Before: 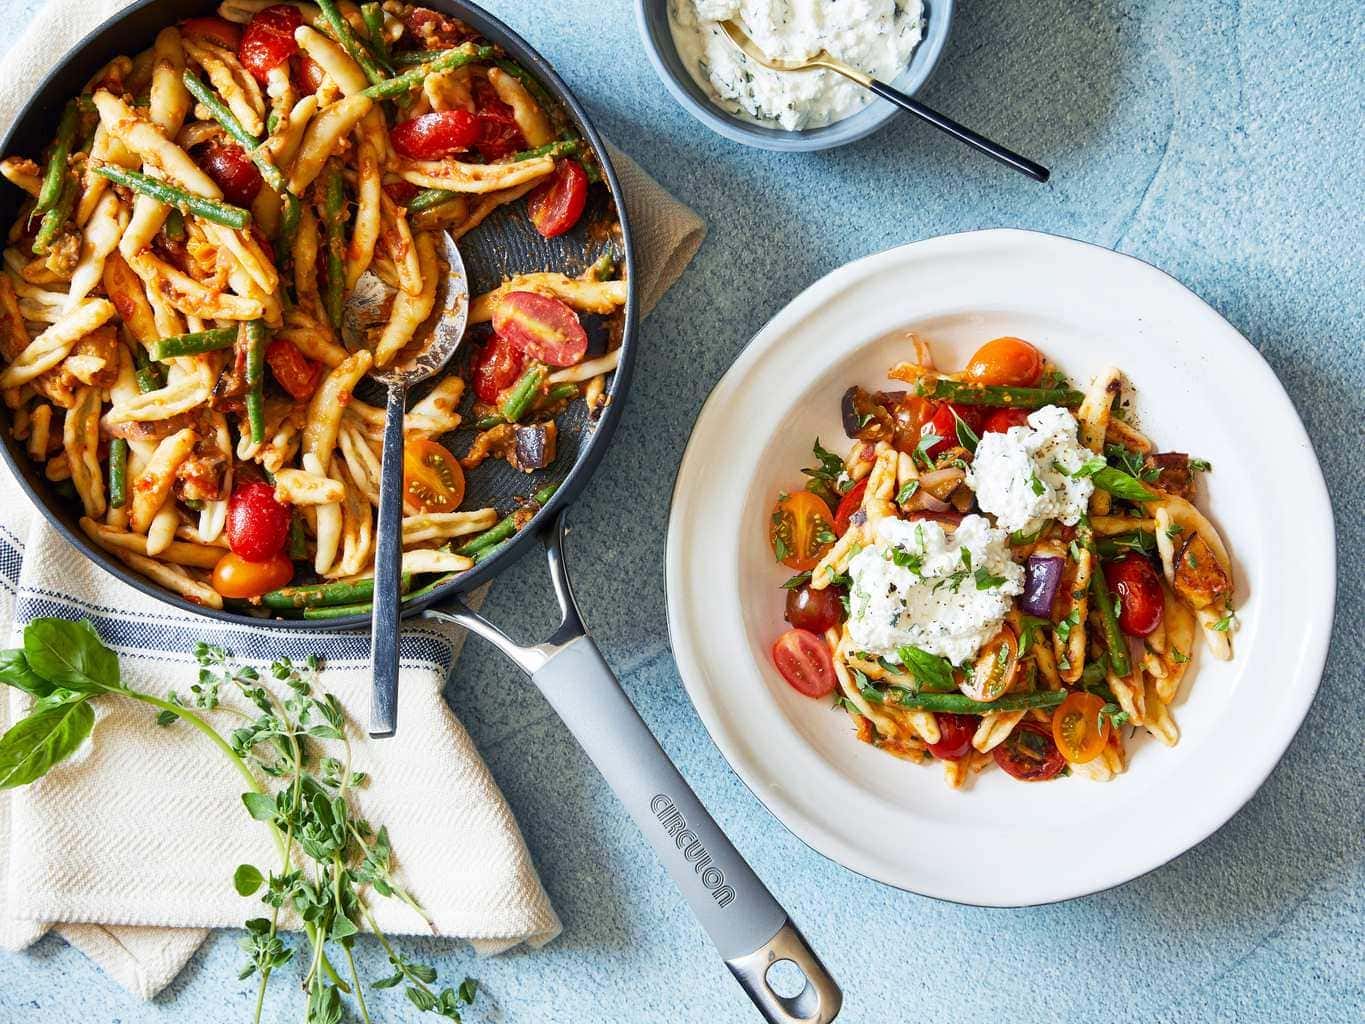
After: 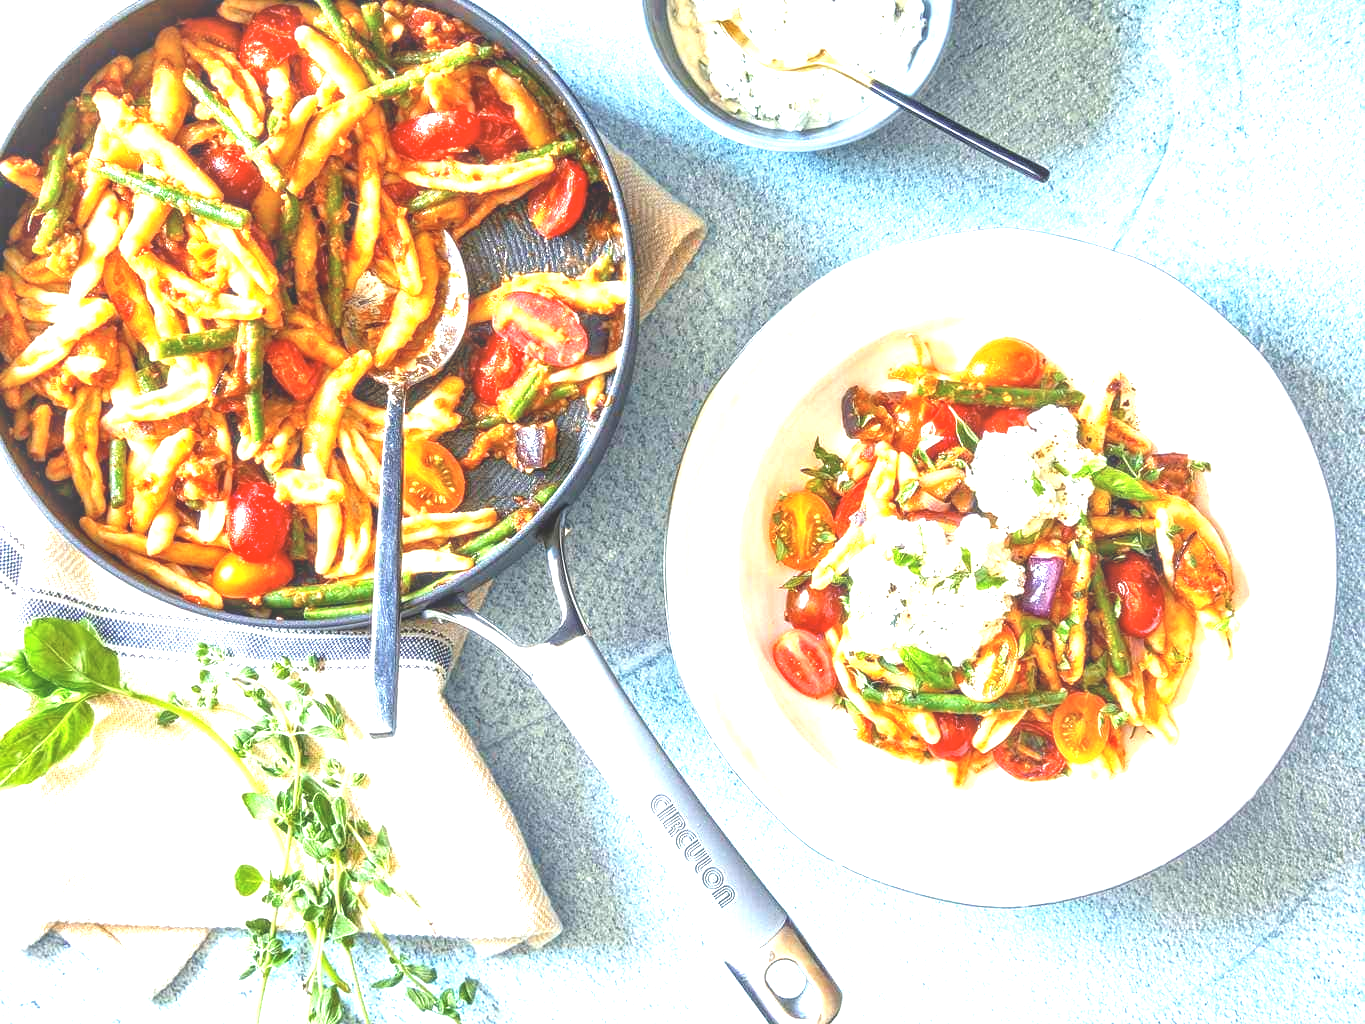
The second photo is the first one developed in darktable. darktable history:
levels: mode automatic, gray 50.8%
local contrast: highlights 48%, shadows 0%, detail 100%
exposure: exposure 0.657 EV
